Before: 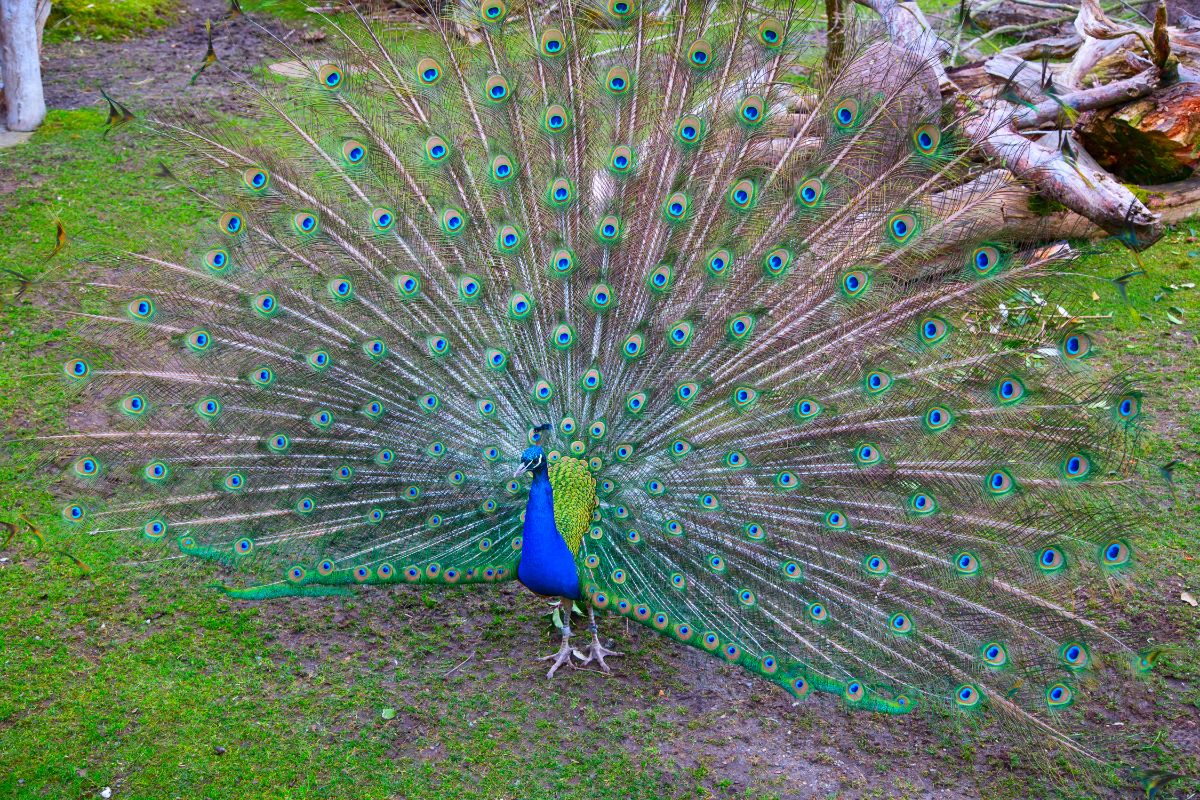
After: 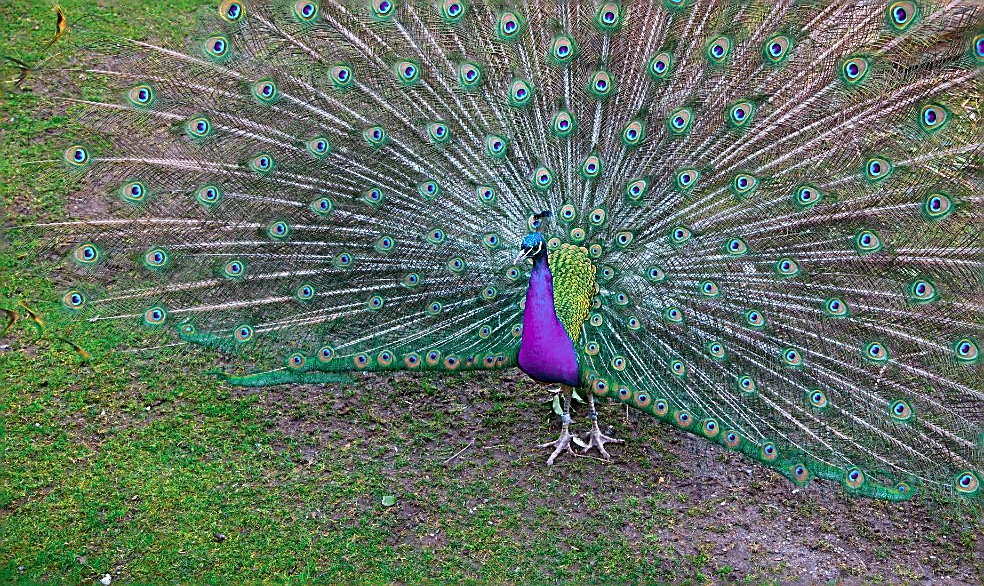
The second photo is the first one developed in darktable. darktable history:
color zones: curves: ch0 [(0.018, 0.548) (0.197, 0.654) (0.425, 0.447) (0.605, 0.658) (0.732, 0.579)]; ch1 [(0.105, 0.531) (0.224, 0.531) (0.386, 0.39) (0.618, 0.456) (0.732, 0.456) (0.956, 0.421)]; ch2 [(0.039, 0.583) (0.215, 0.465) (0.399, 0.544) (0.465, 0.548) (0.614, 0.447) (0.724, 0.43) (0.882, 0.623) (0.956, 0.632)]
crop: top 26.641%, right 17.971%
exposure: black level correction 0.001, exposure -0.202 EV, compensate highlight preservation false
sharpen: amount 1.011
